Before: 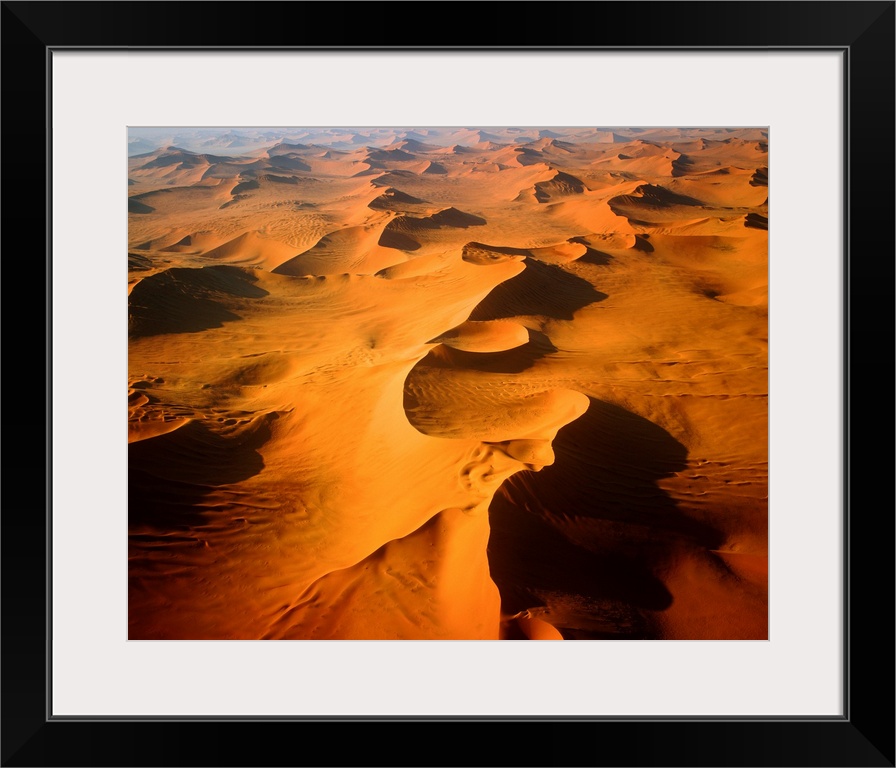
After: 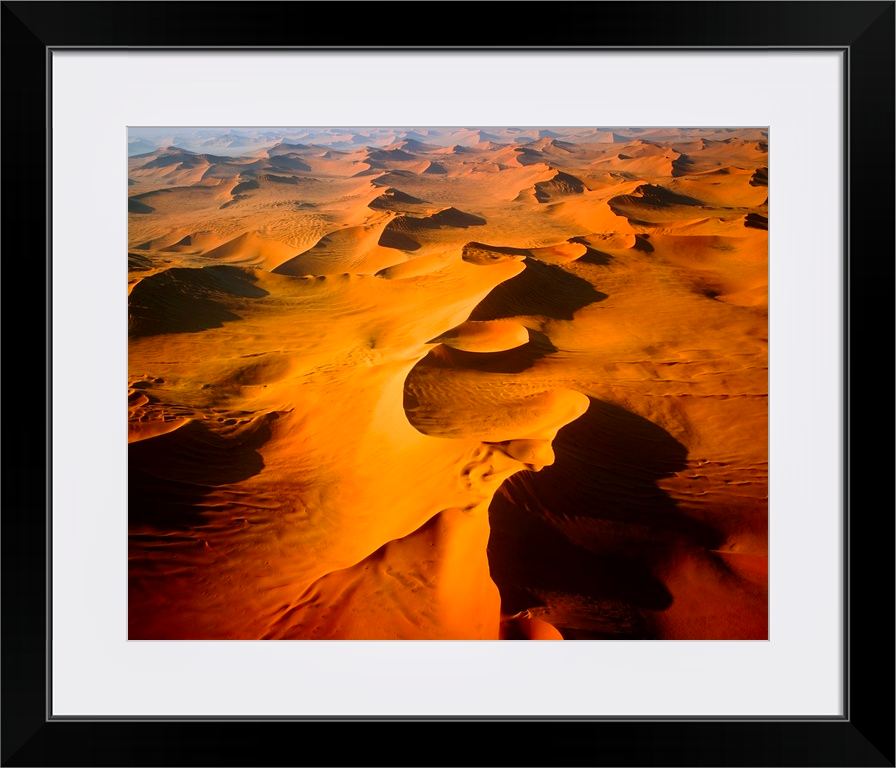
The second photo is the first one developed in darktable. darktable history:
white balance: red 0.988, blue 1.017
contrast equalizer: octaves 7, y [[0.524 ×6], [0.512 ×6], [0.379 ×6], [0 ×6], [0 ×6]]
contrast brightness saturation: contrast 0.04, saturation 0.16
